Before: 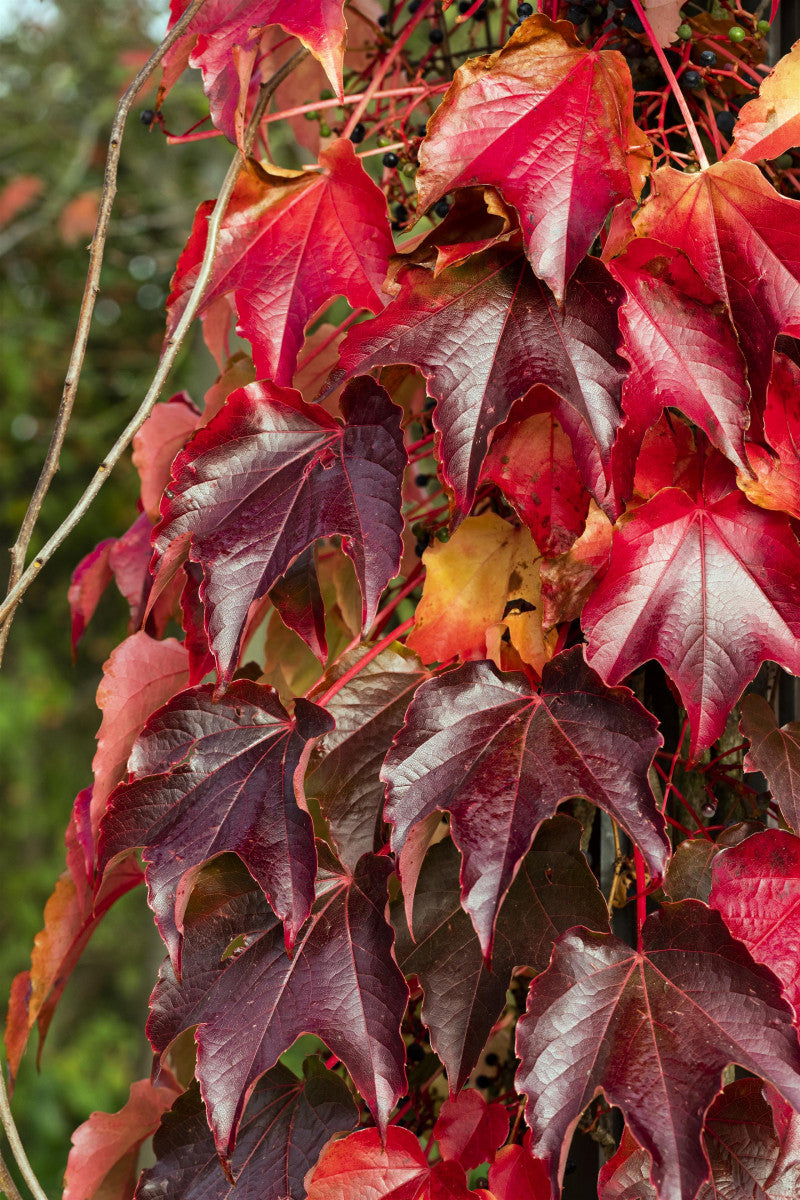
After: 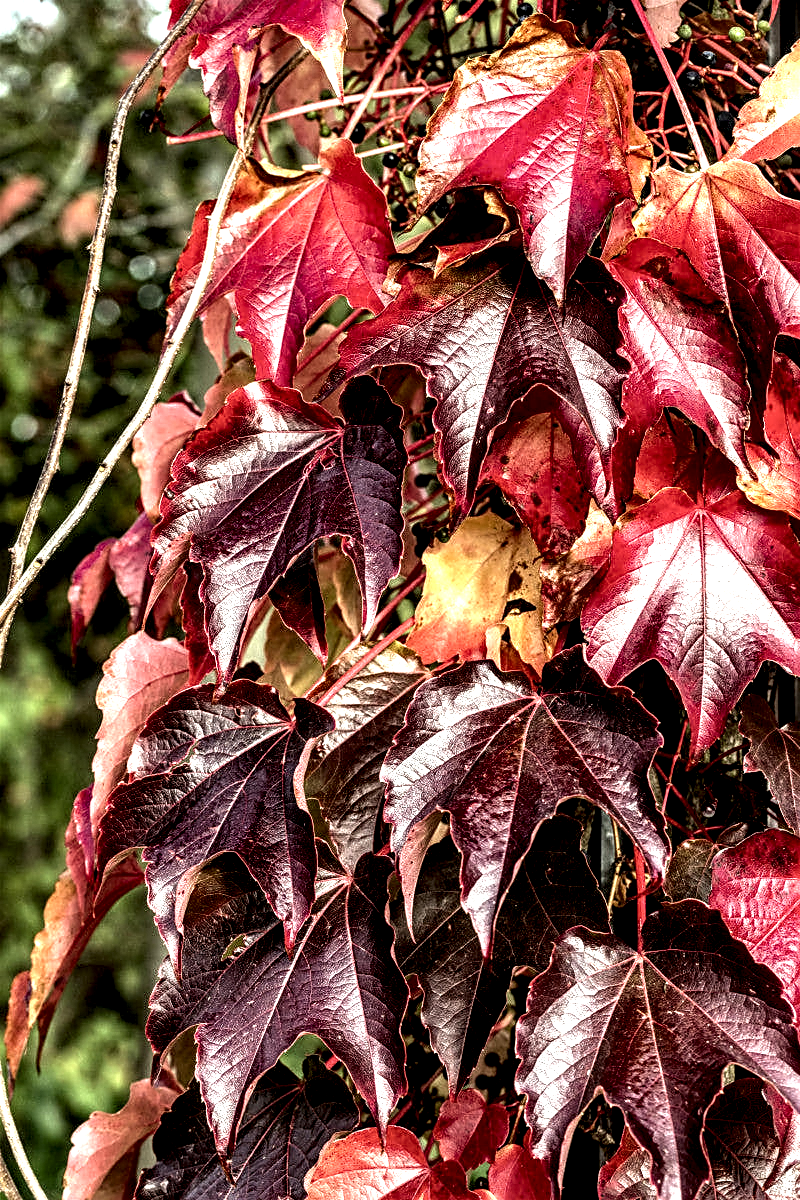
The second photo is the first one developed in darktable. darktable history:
exposure: black level correction 0.001, compensate highlight preservation false
local contrast: highlights 115%, shadows 42%, detail 293%
sharpen: on, module defaults
